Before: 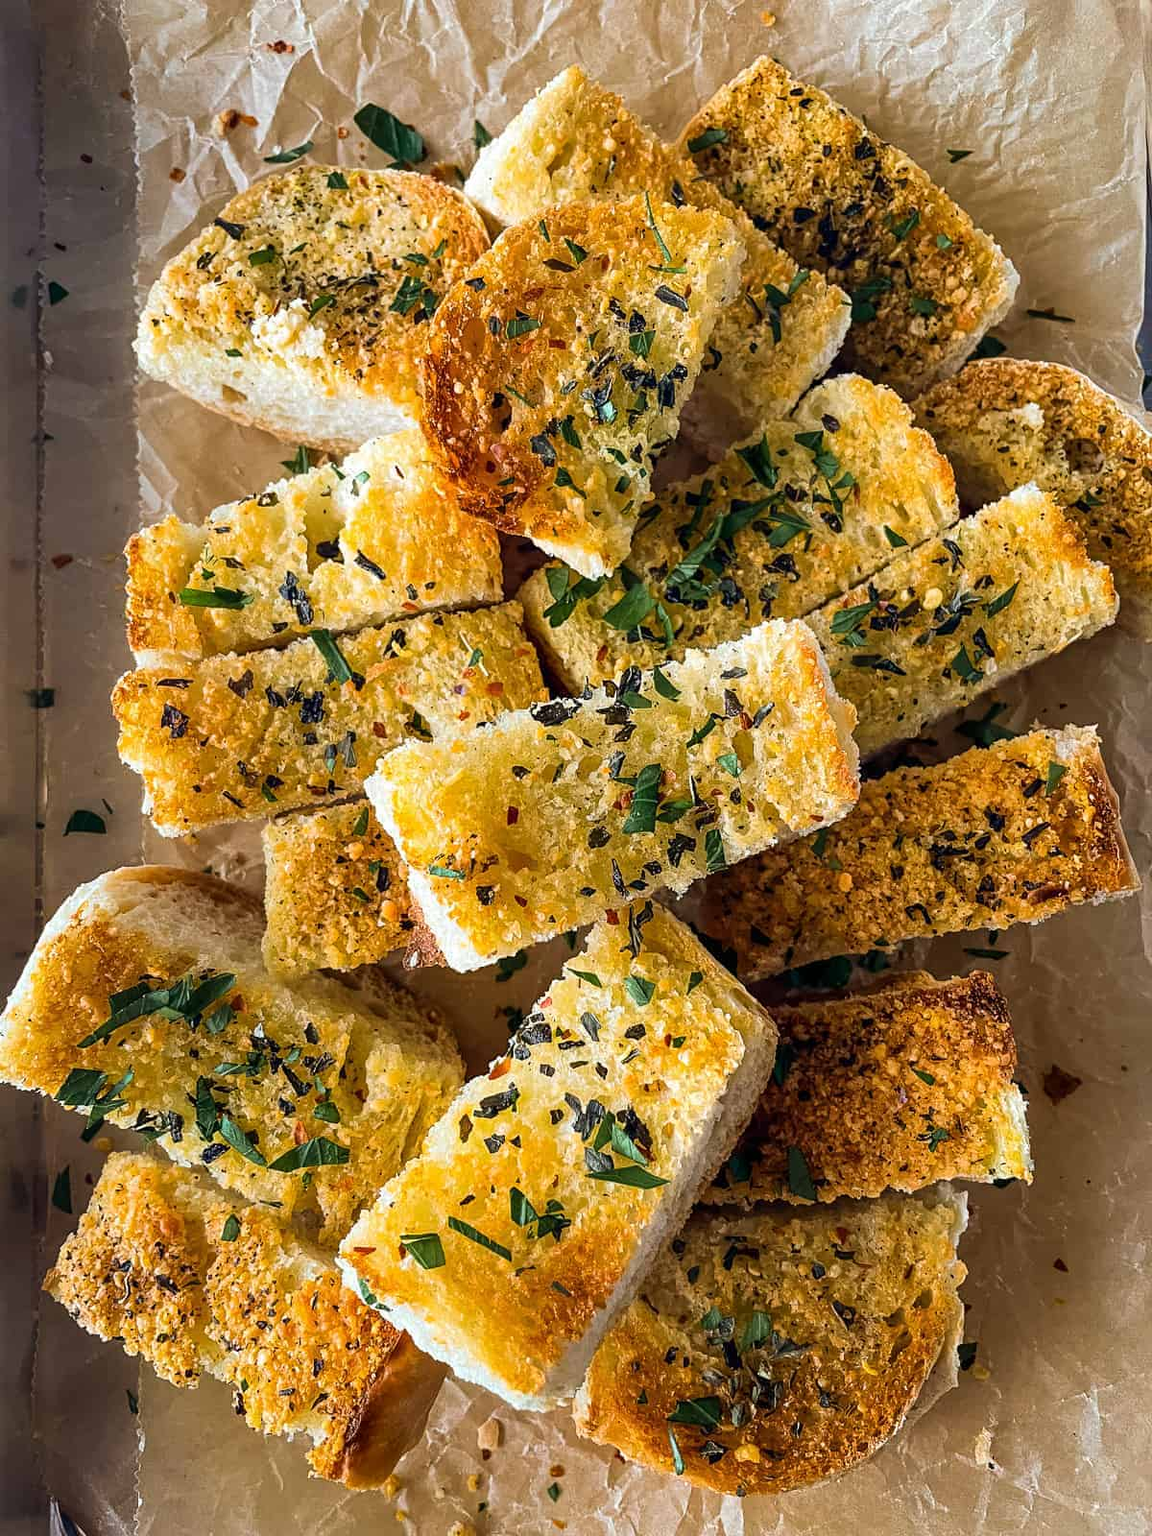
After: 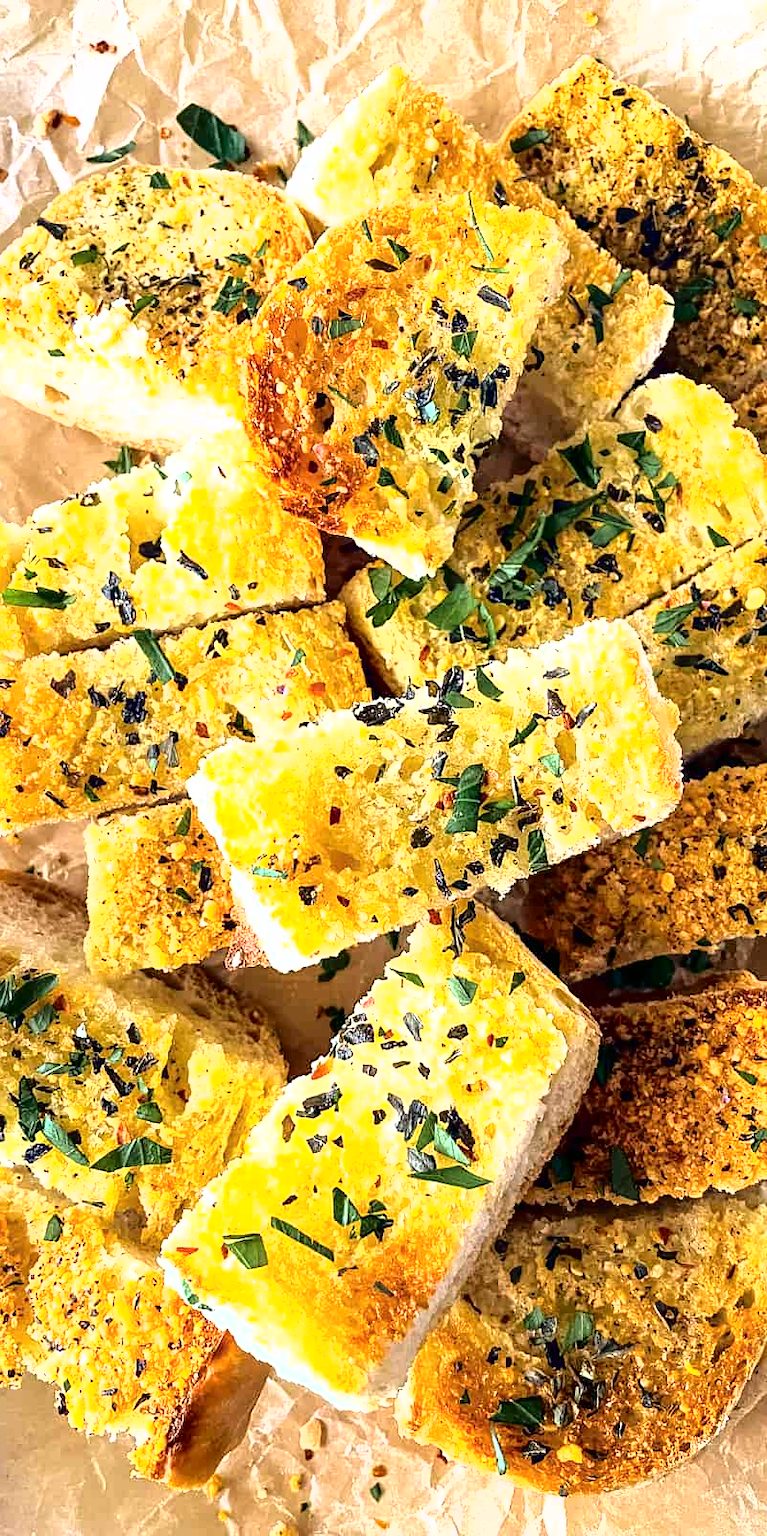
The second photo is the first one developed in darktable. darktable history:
crop: left 15.419%, right 17.914%
exposure: black level correction 0, exposure 1.2 EV, compensate exposure bias true, compensate highlight preservation false
white balance: red 1.009, blue 1.027
fill light: exposure -2 EV, width 8.6
